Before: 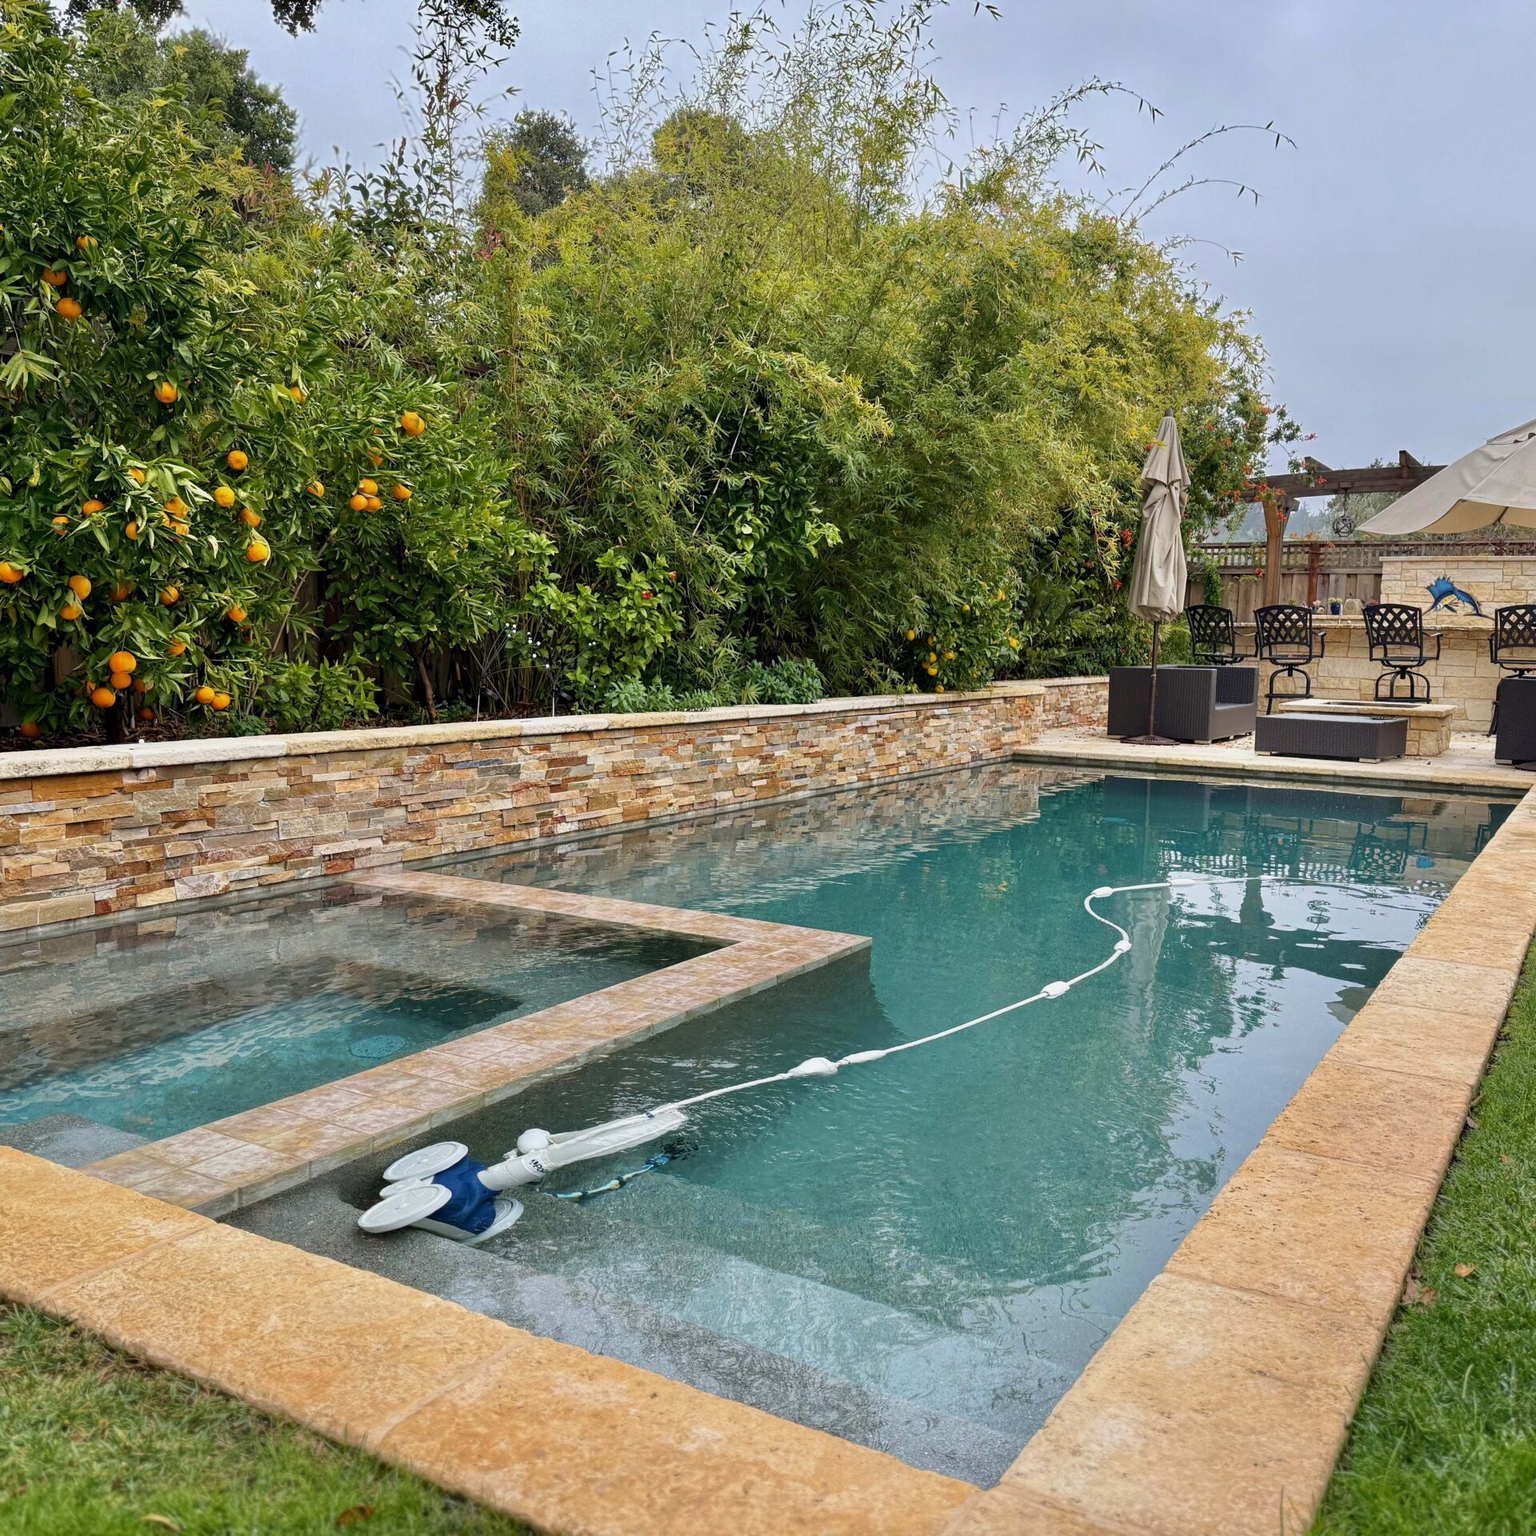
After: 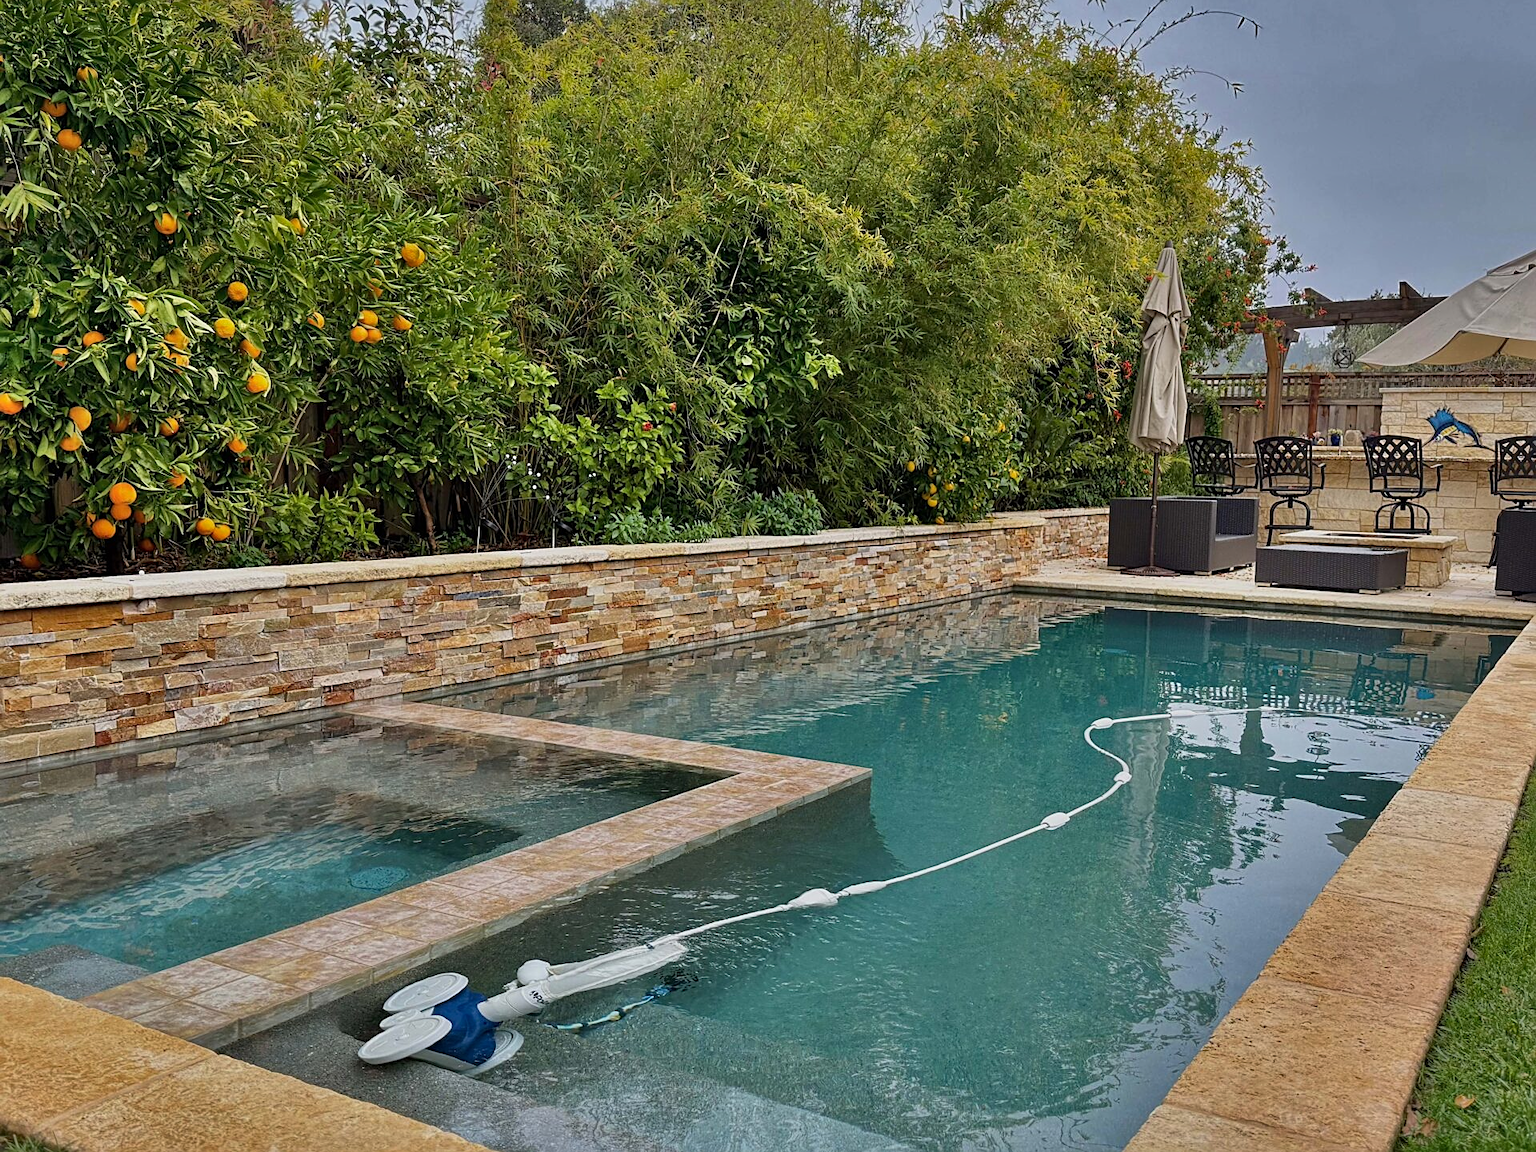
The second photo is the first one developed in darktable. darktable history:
sharpen: on, module defaults
crop: top 11.038%, bottom 13.962%
shadows and highlights: shadows 80.73, white point adjustment -9.07, highlights -61.46, soften with gaussian
